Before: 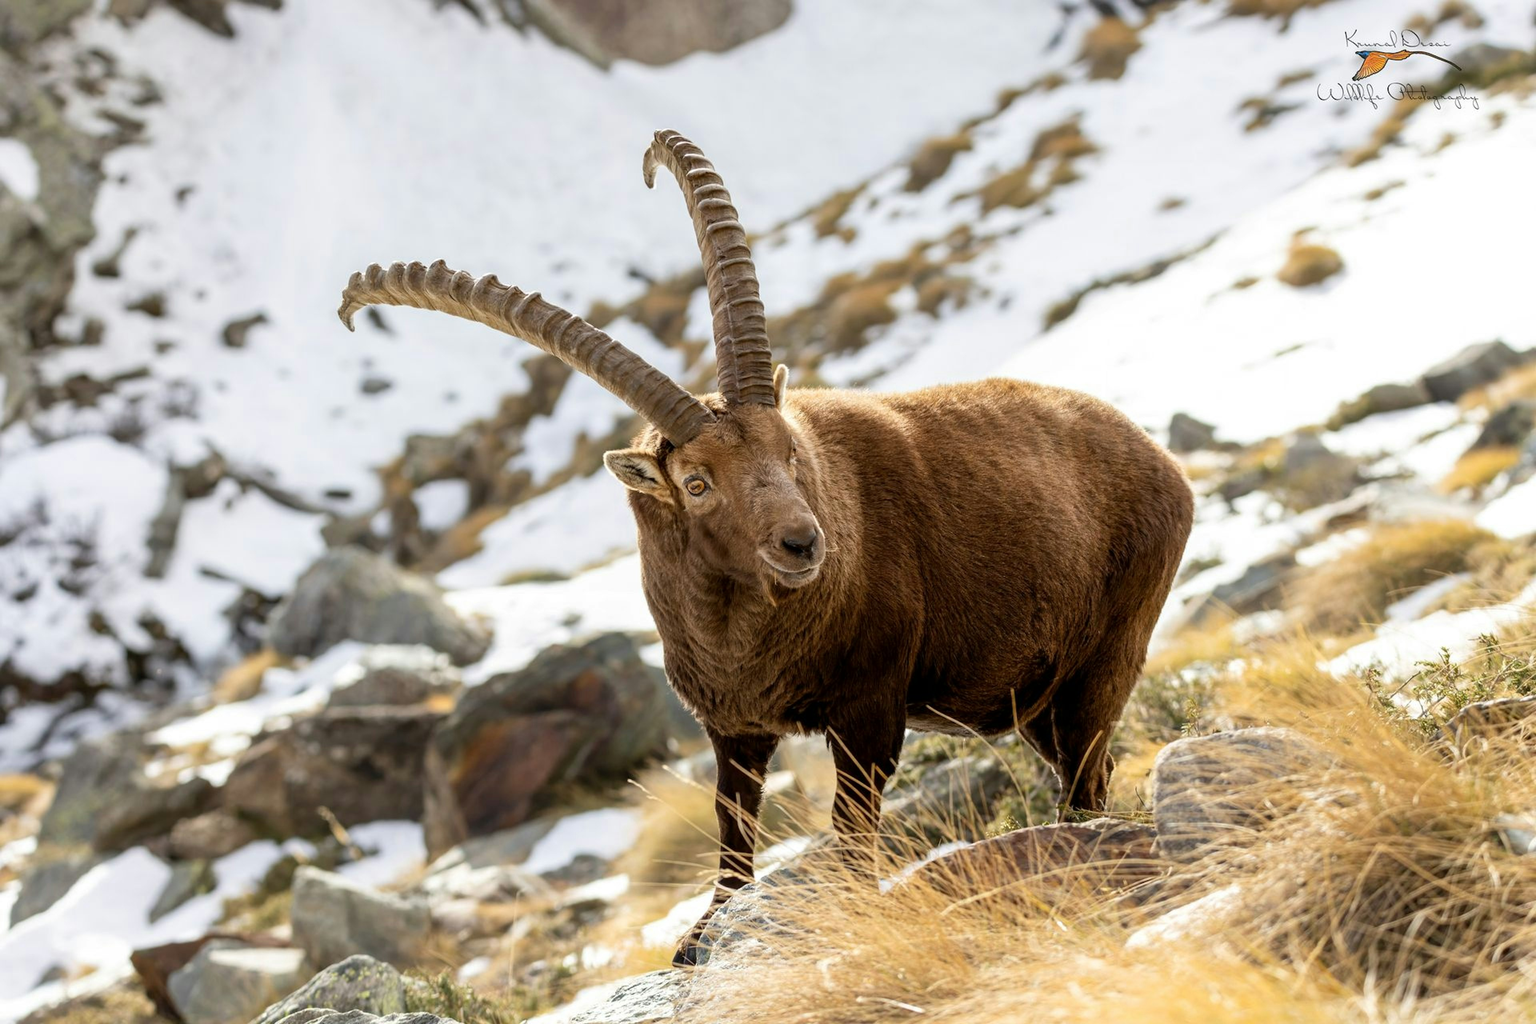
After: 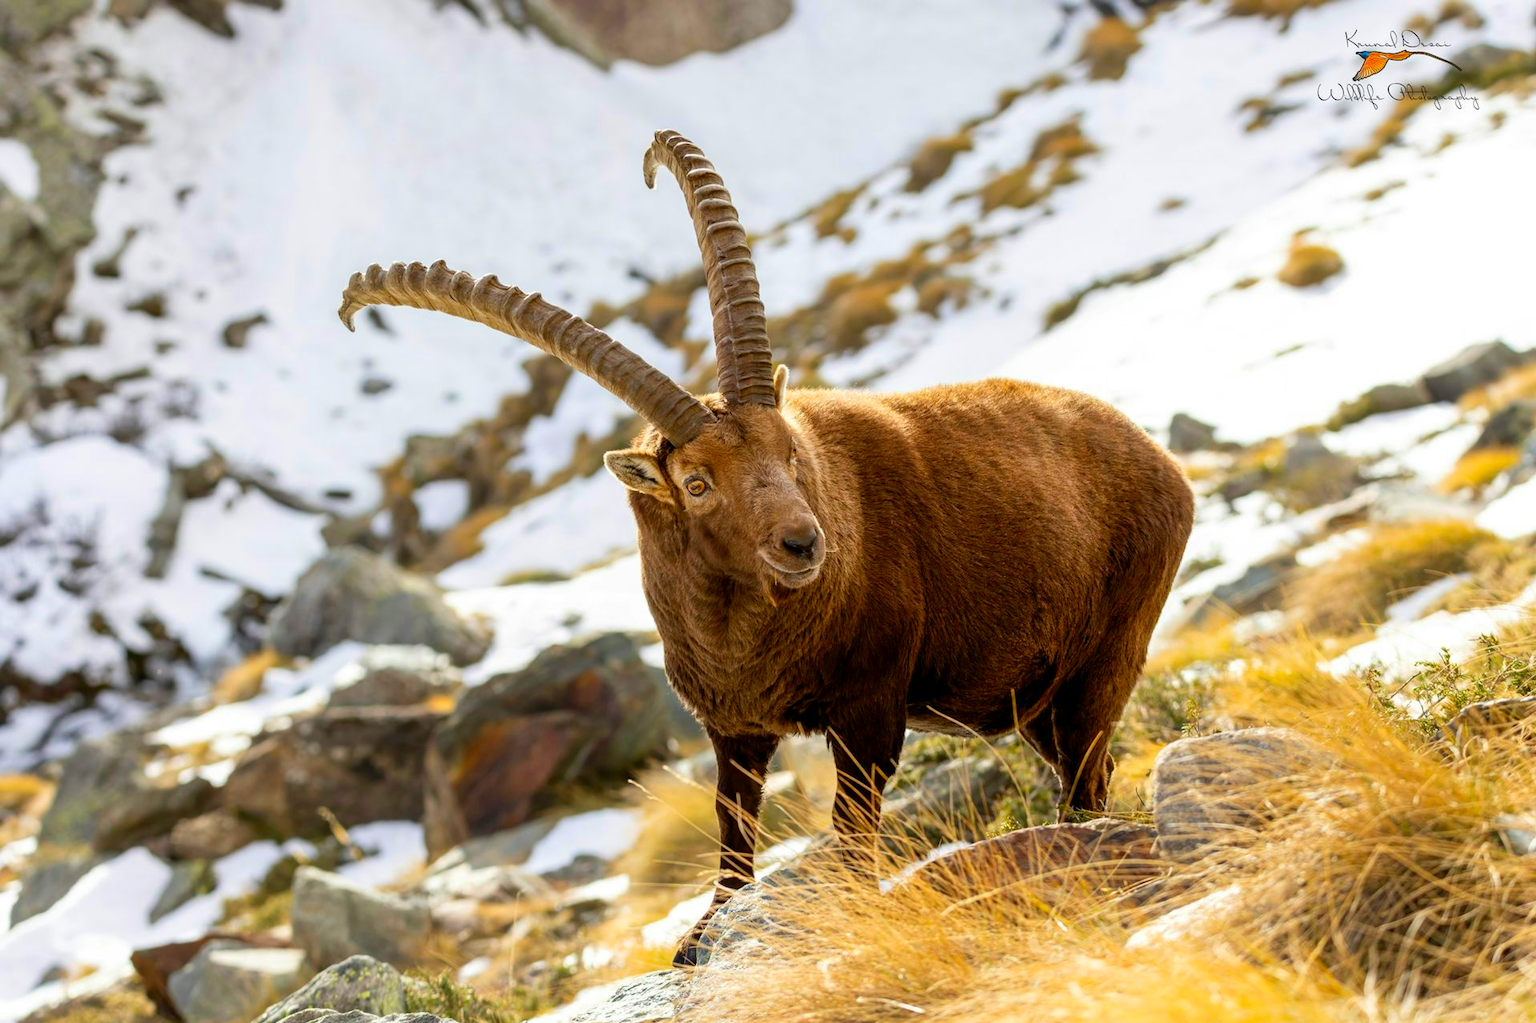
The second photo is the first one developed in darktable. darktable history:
crop: bottom 0.058%
contrast brightness saturation: saturation 0.514
